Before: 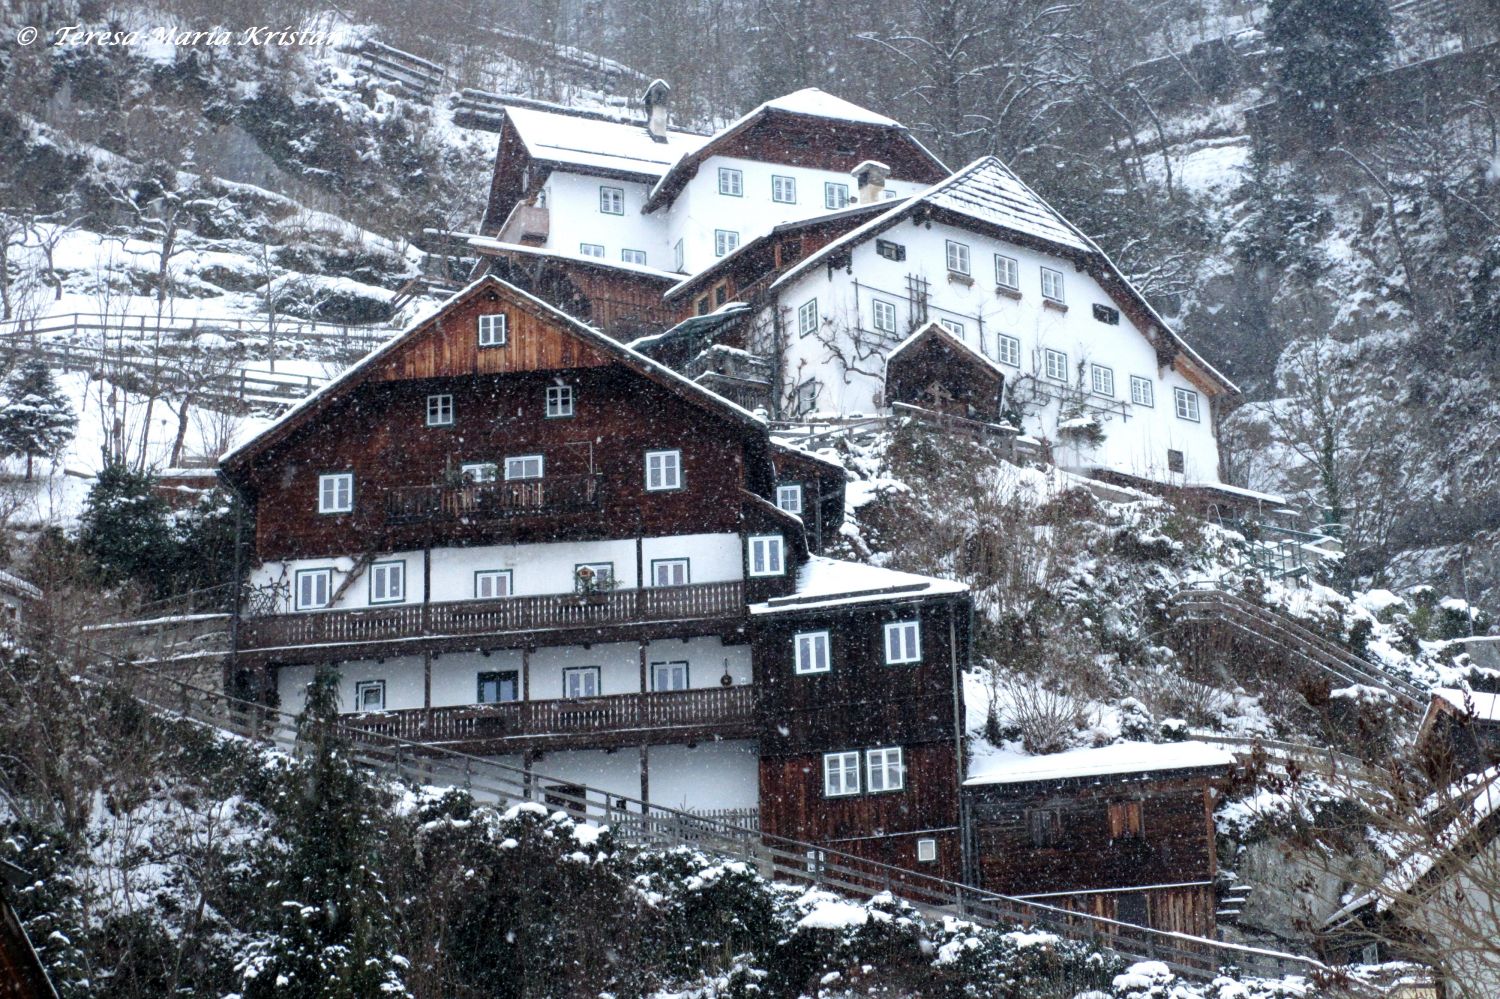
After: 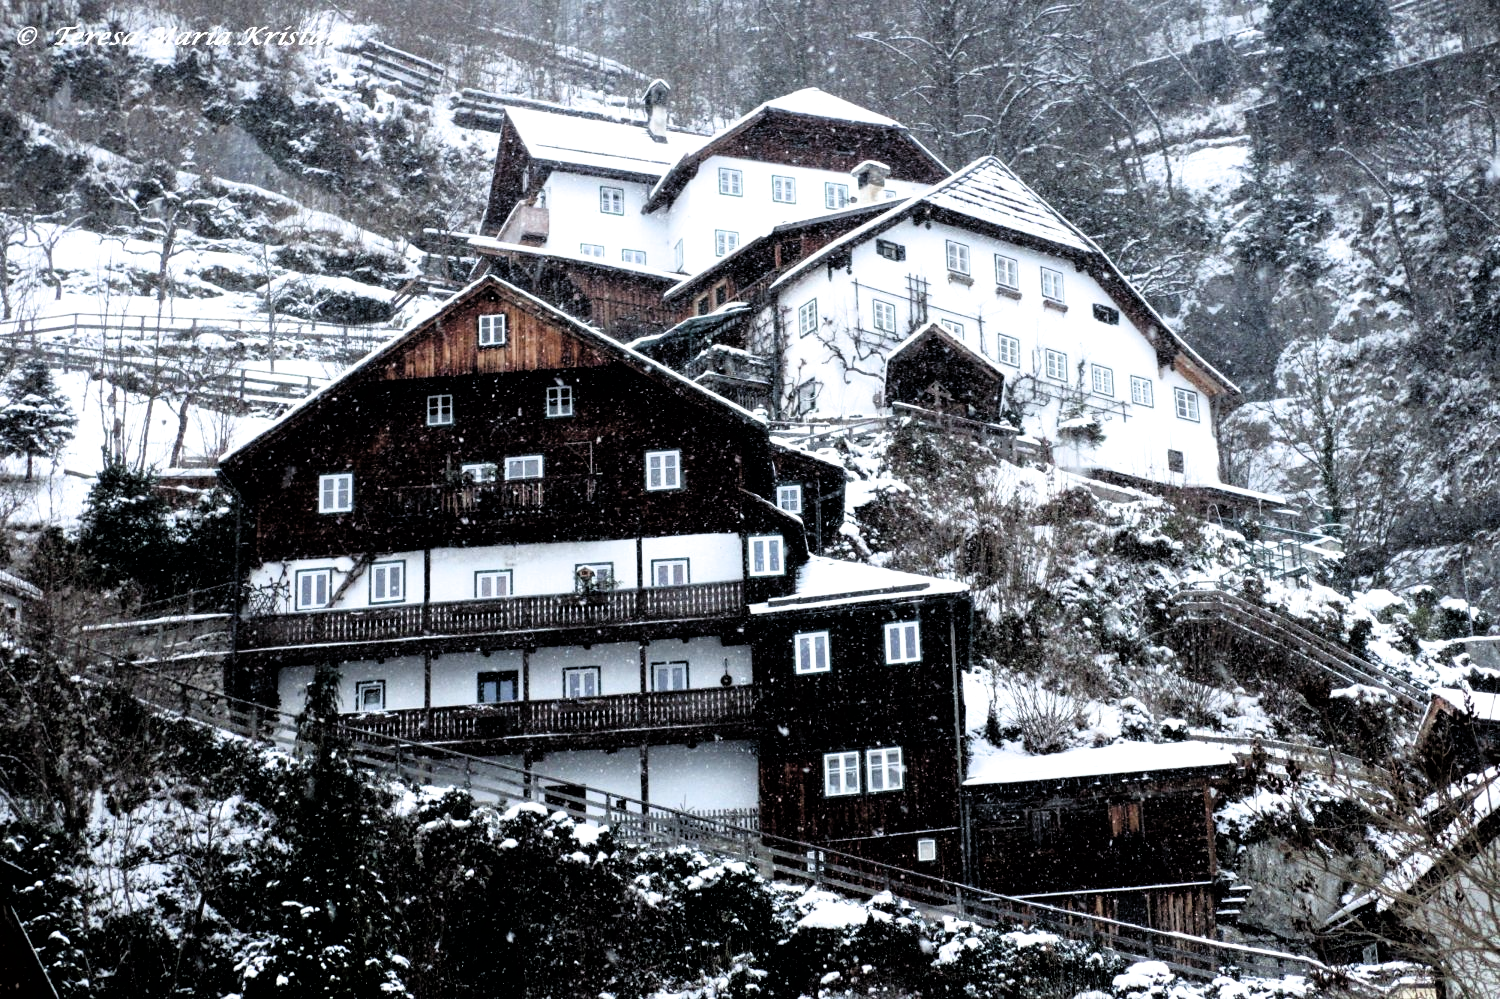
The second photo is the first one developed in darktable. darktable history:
filmic rgb: black relative exposure -3.6 EV, white relative exposure 2.26 EV, threshold 5.95 EV, hardness 3.41, enable highlight reconstruction true
